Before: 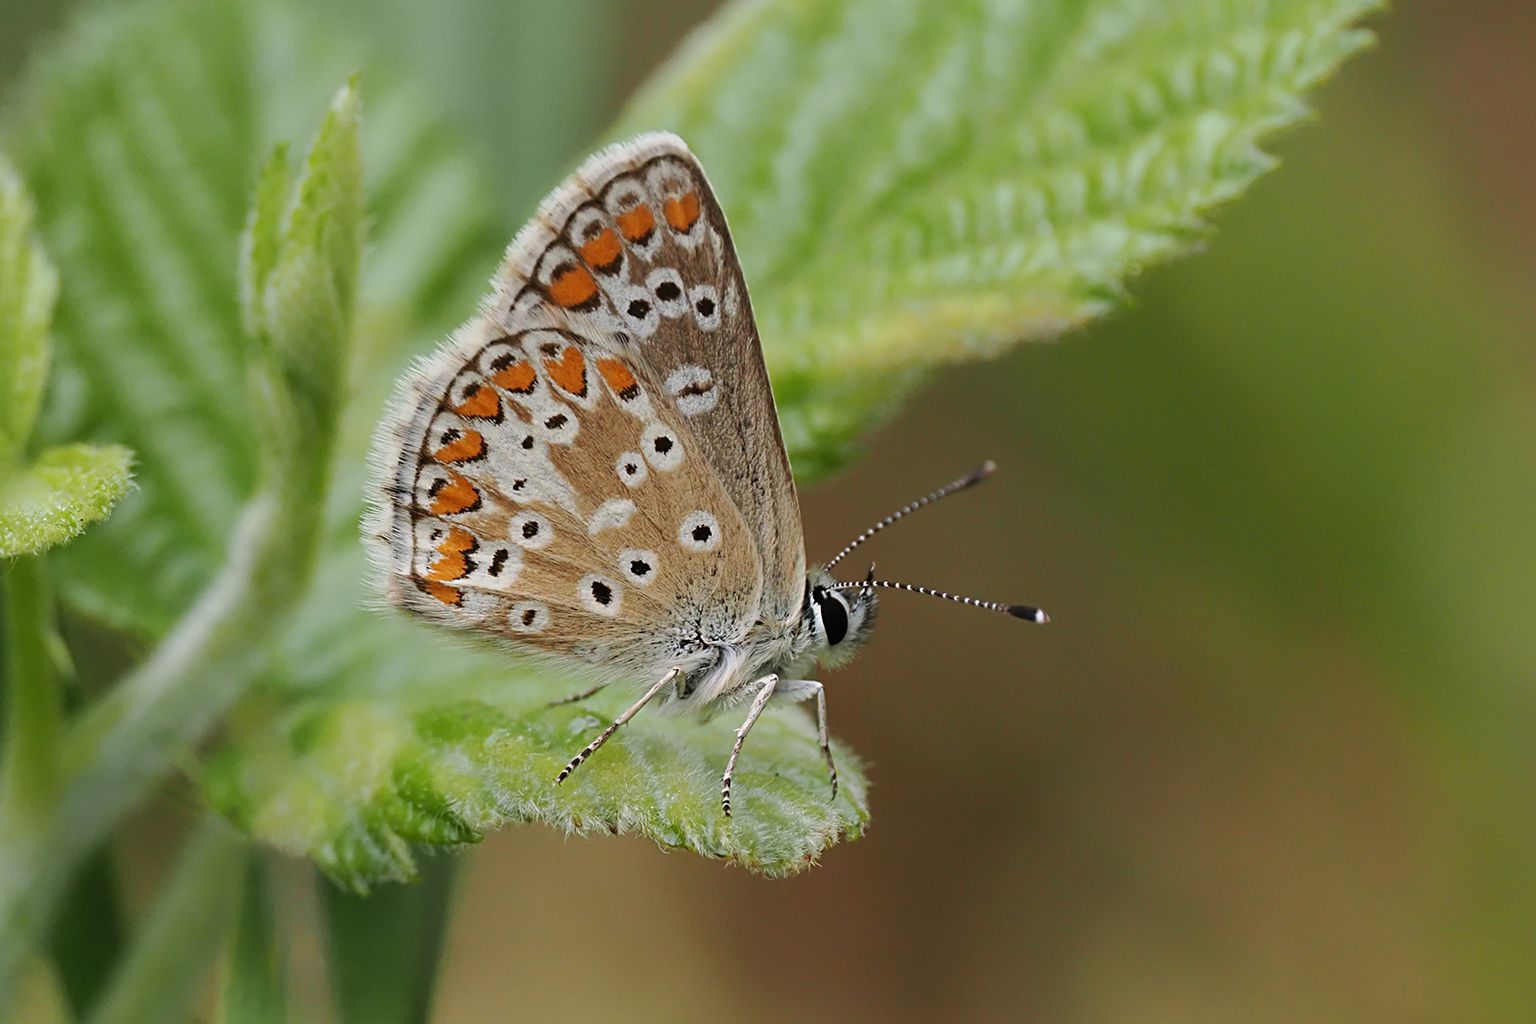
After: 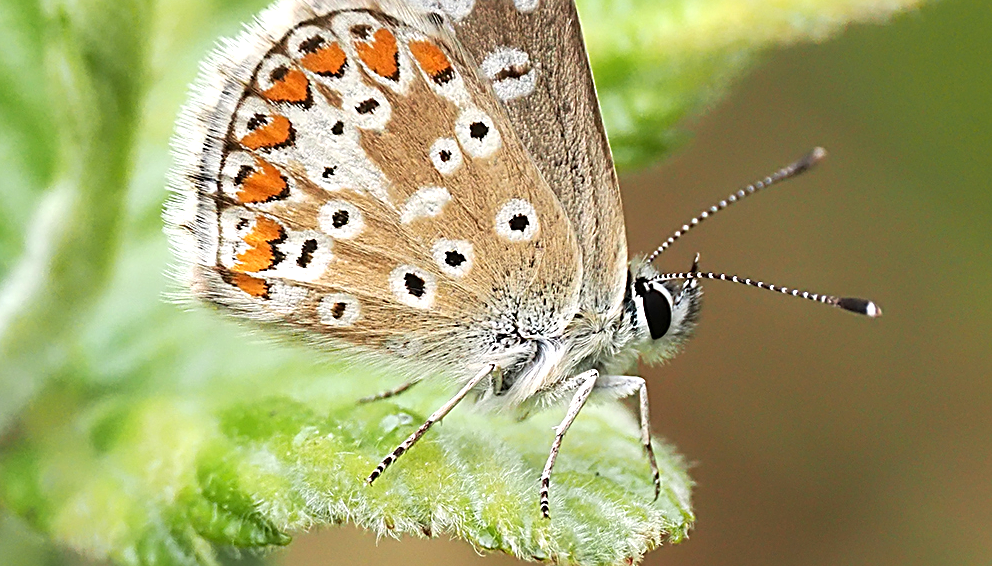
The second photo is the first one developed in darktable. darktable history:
sharpen: on, module defaults
crop: left 13.312%, top 31.28%, right 24.627%, bottom 15.582%
exposure: exposure 0.95 EV, compensate highlight preservation false
